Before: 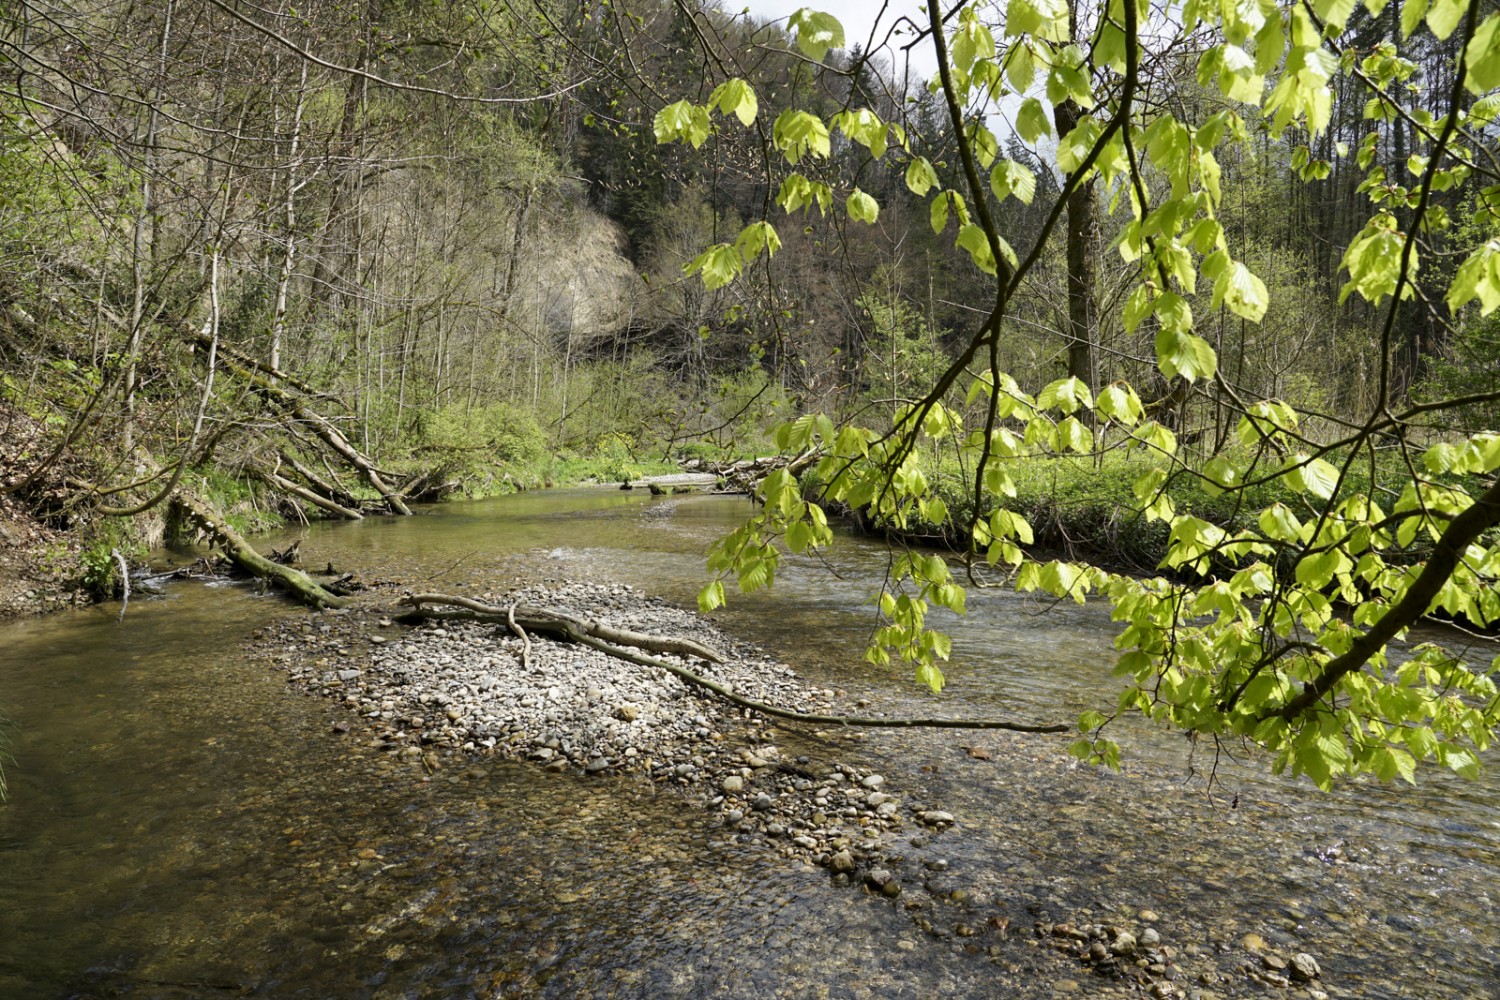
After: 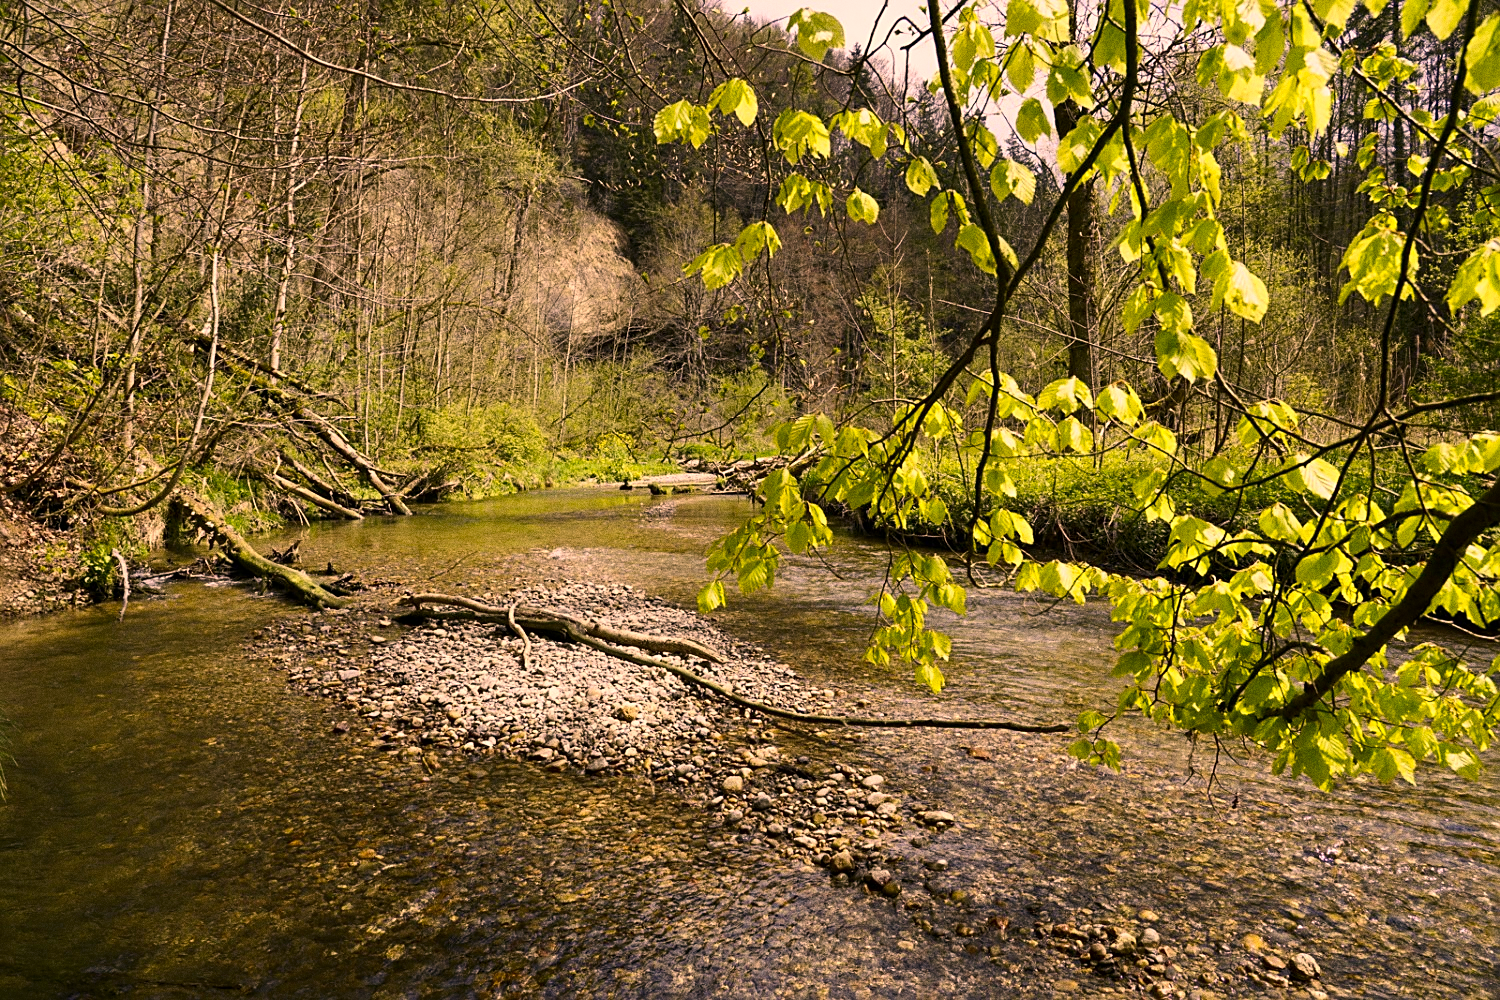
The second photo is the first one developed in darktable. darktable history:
color correction: highlights a* 21.16, highlights b* 19.61
grain: coarseness 9.61 ISO, strength 35.62%
sharpen: on, module defaults
contrast brightness saturation: contrast 0.16, saturation 0.32
